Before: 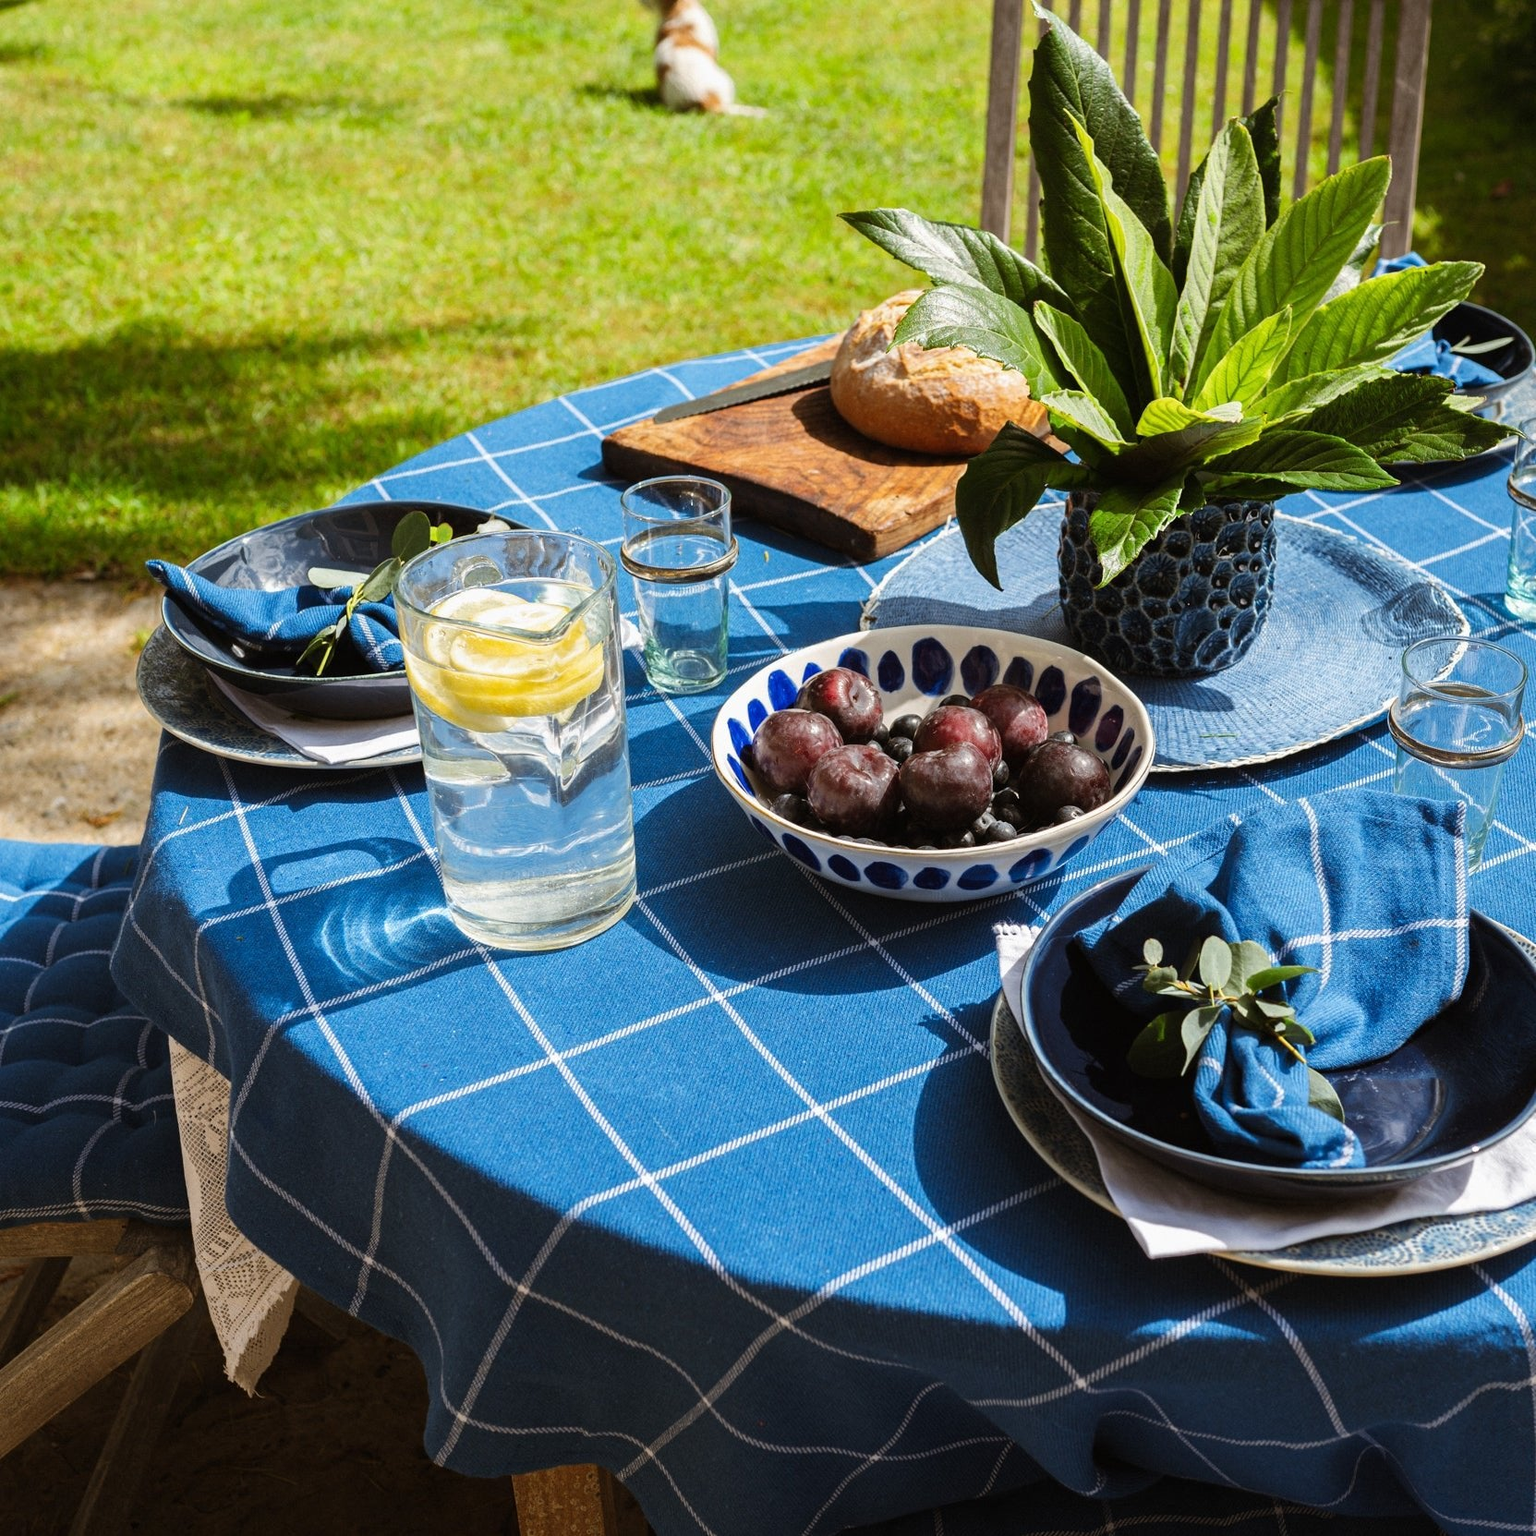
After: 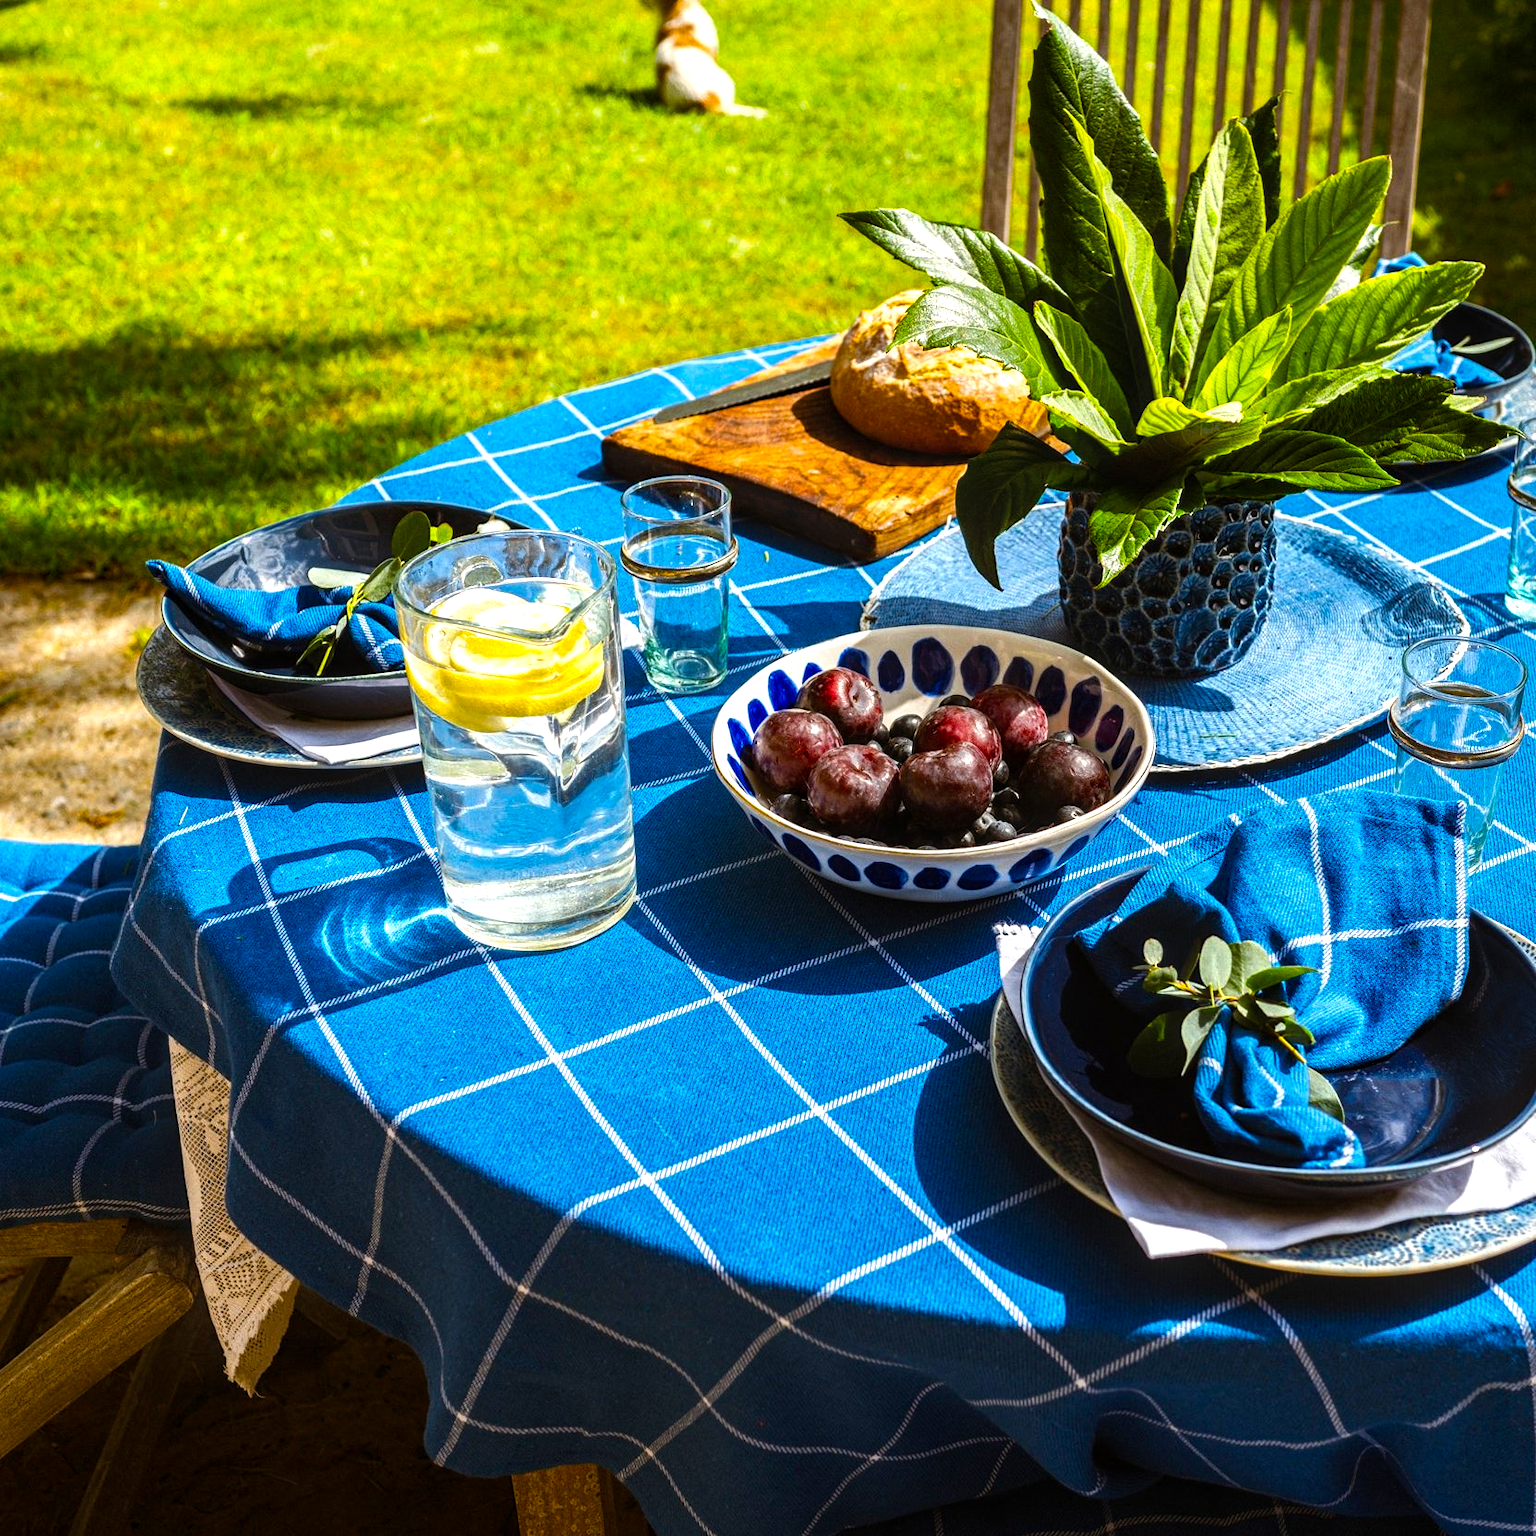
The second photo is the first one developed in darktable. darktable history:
local contrast: on, module defaults
color balance rgb: linear chroma grading › global chroma 9%, perceptual saturation grading › global saturation 36%, perceptual saturation grading › shadows 35%, perceptual brilliance grading › global brilliance 15%, perceptual brilliance grading › shadows -35%, global vibrance 15%
